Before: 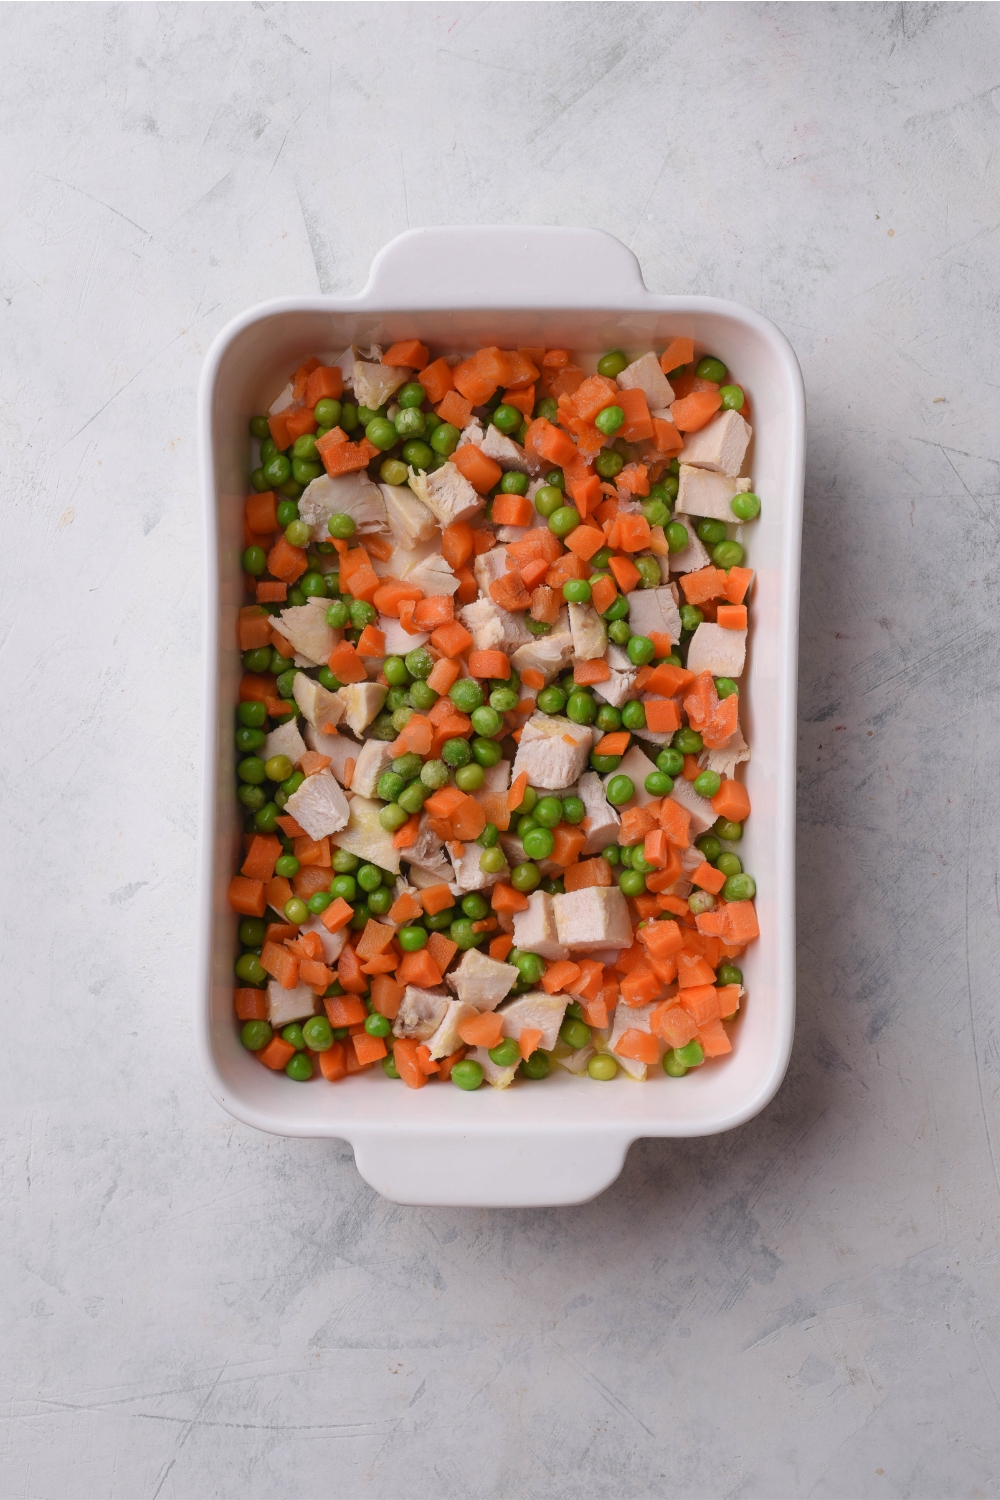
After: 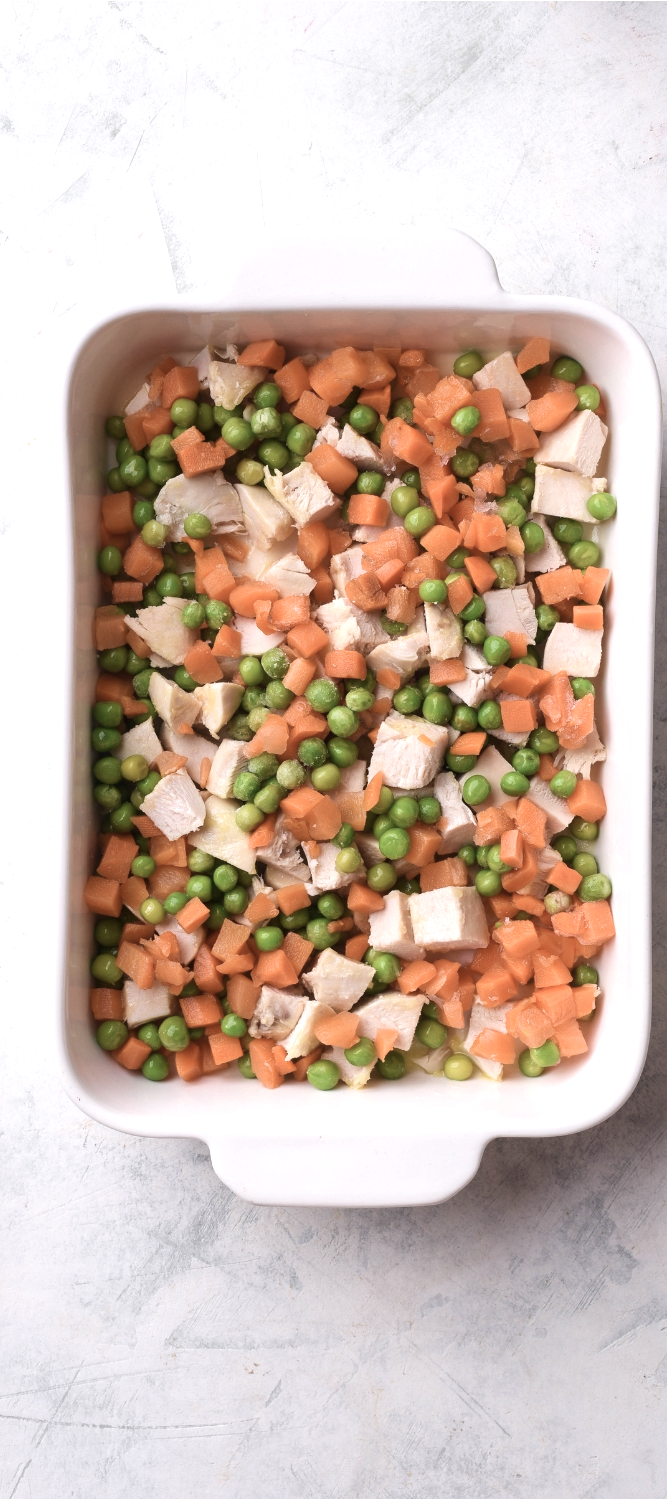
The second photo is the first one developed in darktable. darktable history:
crop and rotate: left 14.459%, right 18.768%
contrast brightness saturation: contrast 0.103, saturation -0.366
local contrast: mode bilateral grid, contrast 20, coarseness 50, detail 119%, midtone range 0.2
exposure: exposure 0.61 EV, compensate highlight preservation false
velvia: on, module defaults
